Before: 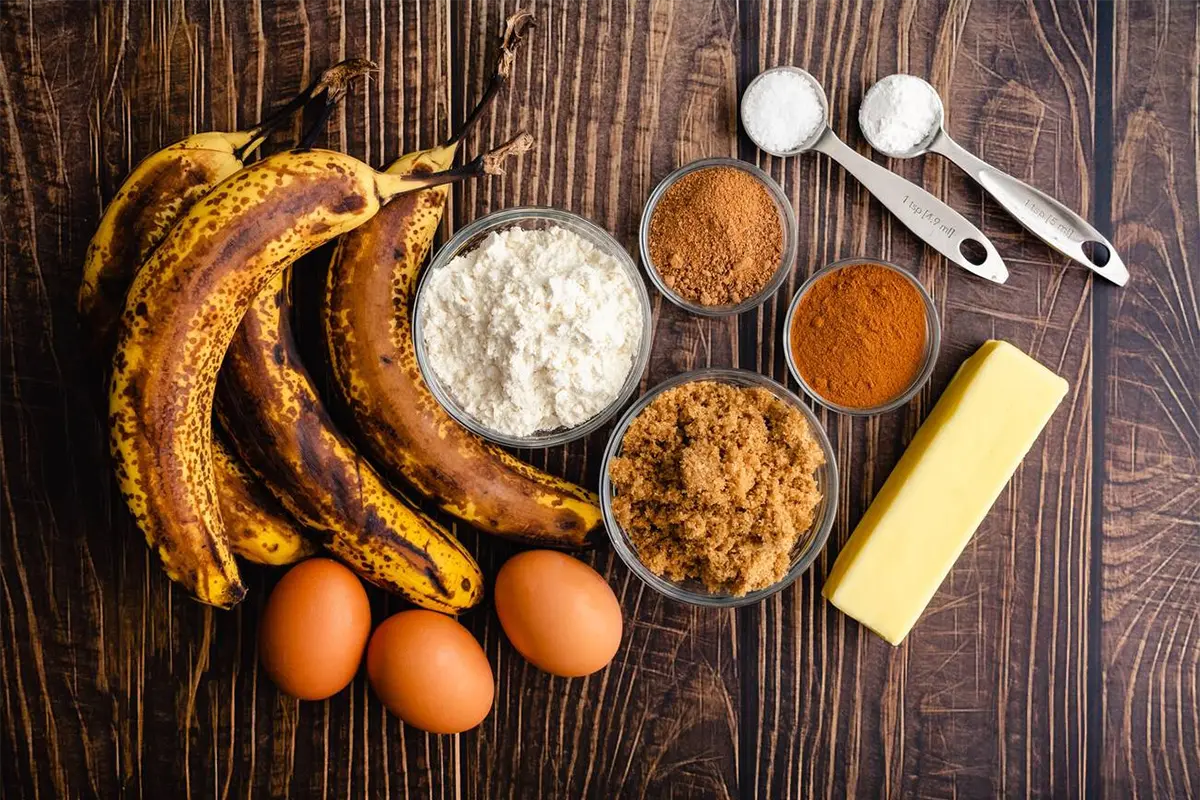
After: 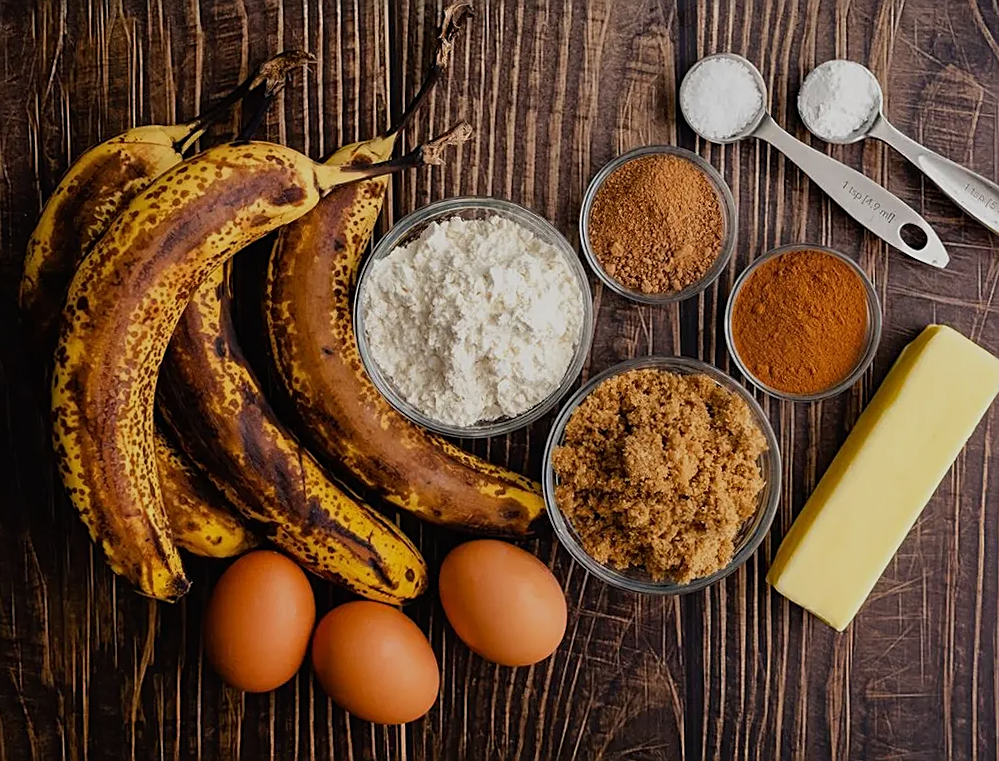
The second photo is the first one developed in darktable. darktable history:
sharpen: on, module defaults
exposure: exposure -0.597 EV, compensate highlight preservation false
crop and rotate: angle 0.645°, left 4.125%, top 0.624%, right 11.181%, bottom 2.63%
